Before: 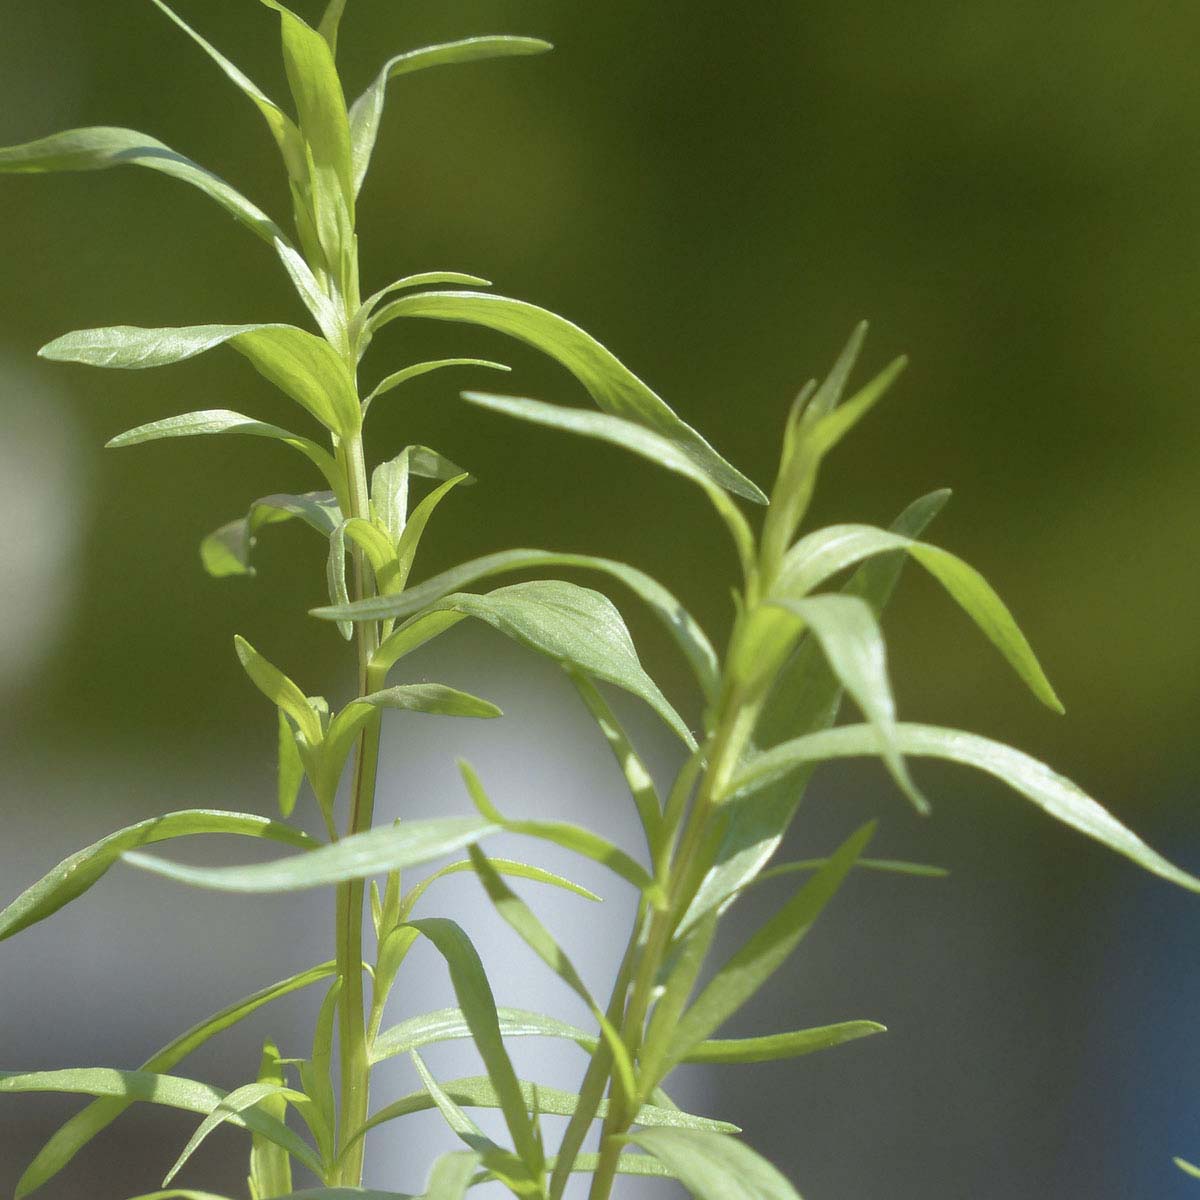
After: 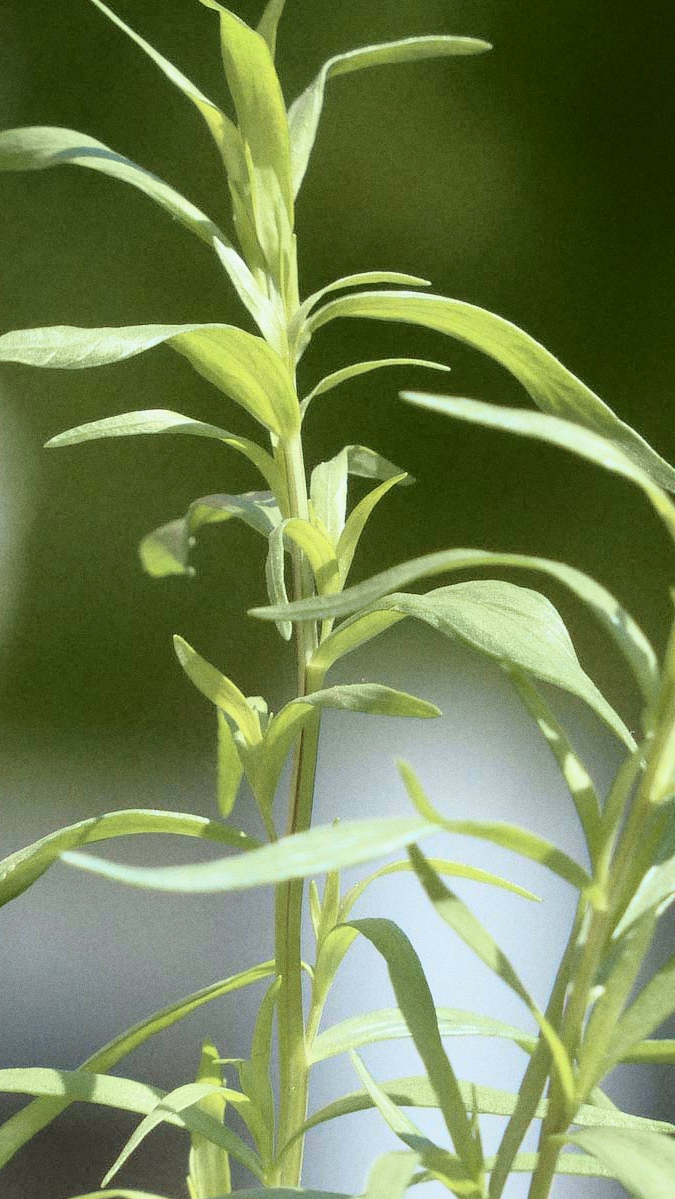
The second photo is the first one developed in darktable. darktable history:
white balance: emerald 1
crop: left 5.114%, right 38.589%
tone curve: curves: ch0 [(0, 0.032) (0.078, 0.052) (0.236, 0.168) (0.43, 0.472) (0.508, 0.566) (0.66, 0.754) (0.79, 0.883) (0.994, 0.974)]; ch1 [(0, 0) (0.161, 0.092) (0.35, 0.33) (0.379, 0.401) (0.456, 0.456) (0.508, 0.501) (0.547, 0.531) (0.573, 0.563) (0.625, 0.602) (0.718, 0.734) (1, 1)]; ch2 [(0, 0) (0.369, 0.427) (0.44, 0.434) (0.502, 0.501) (0.54, 0.537) (0.586, 0.59) (0.621, 0.604) (1, 1)], color space Lab, independent channels, preserve colors none
grain: coarseness 0.09 ISO
